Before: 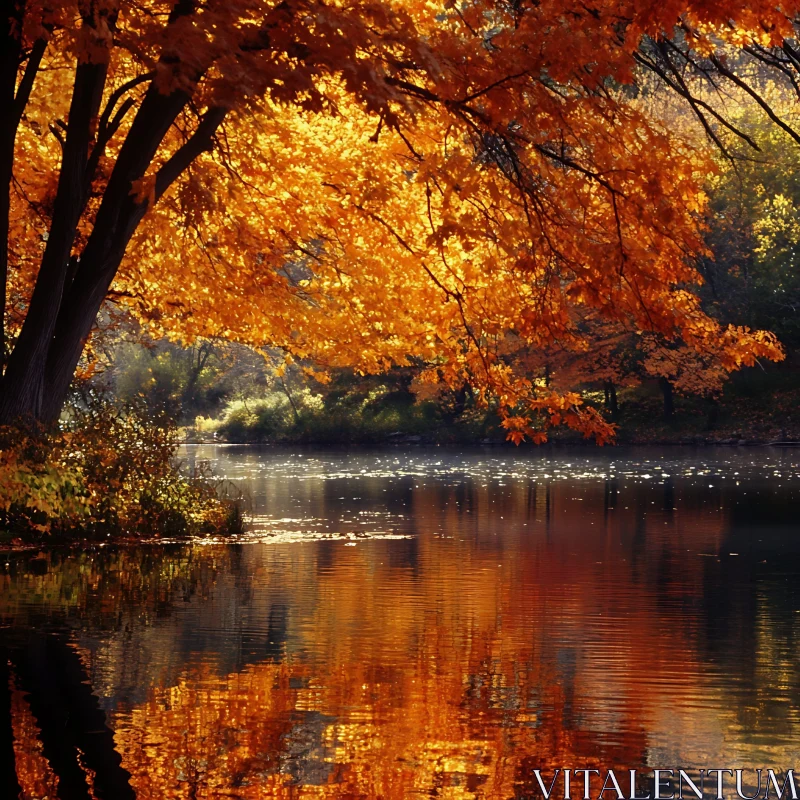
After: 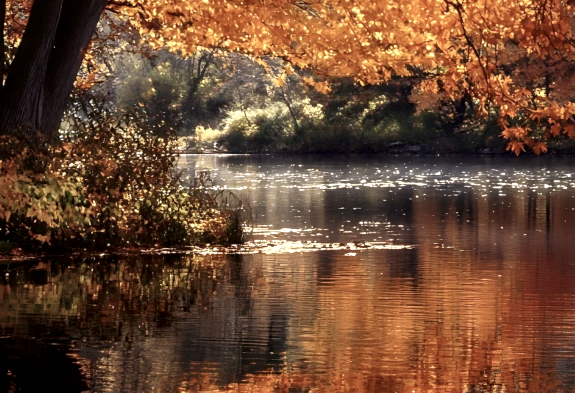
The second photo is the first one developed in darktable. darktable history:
contrast brightness saturation: contrast 0.105, saturation -0.288
crop: top 36.305%, right 28.051%, bottom 14.552%
local contrast: detail 130%
color correction: highlights a* 3.12, highlights b* -1.08, shadows a* -0.079, shadows b* 1.84, saturation 0.984
exposure: exposure 0.299 EV, compensate highlight preservation false
